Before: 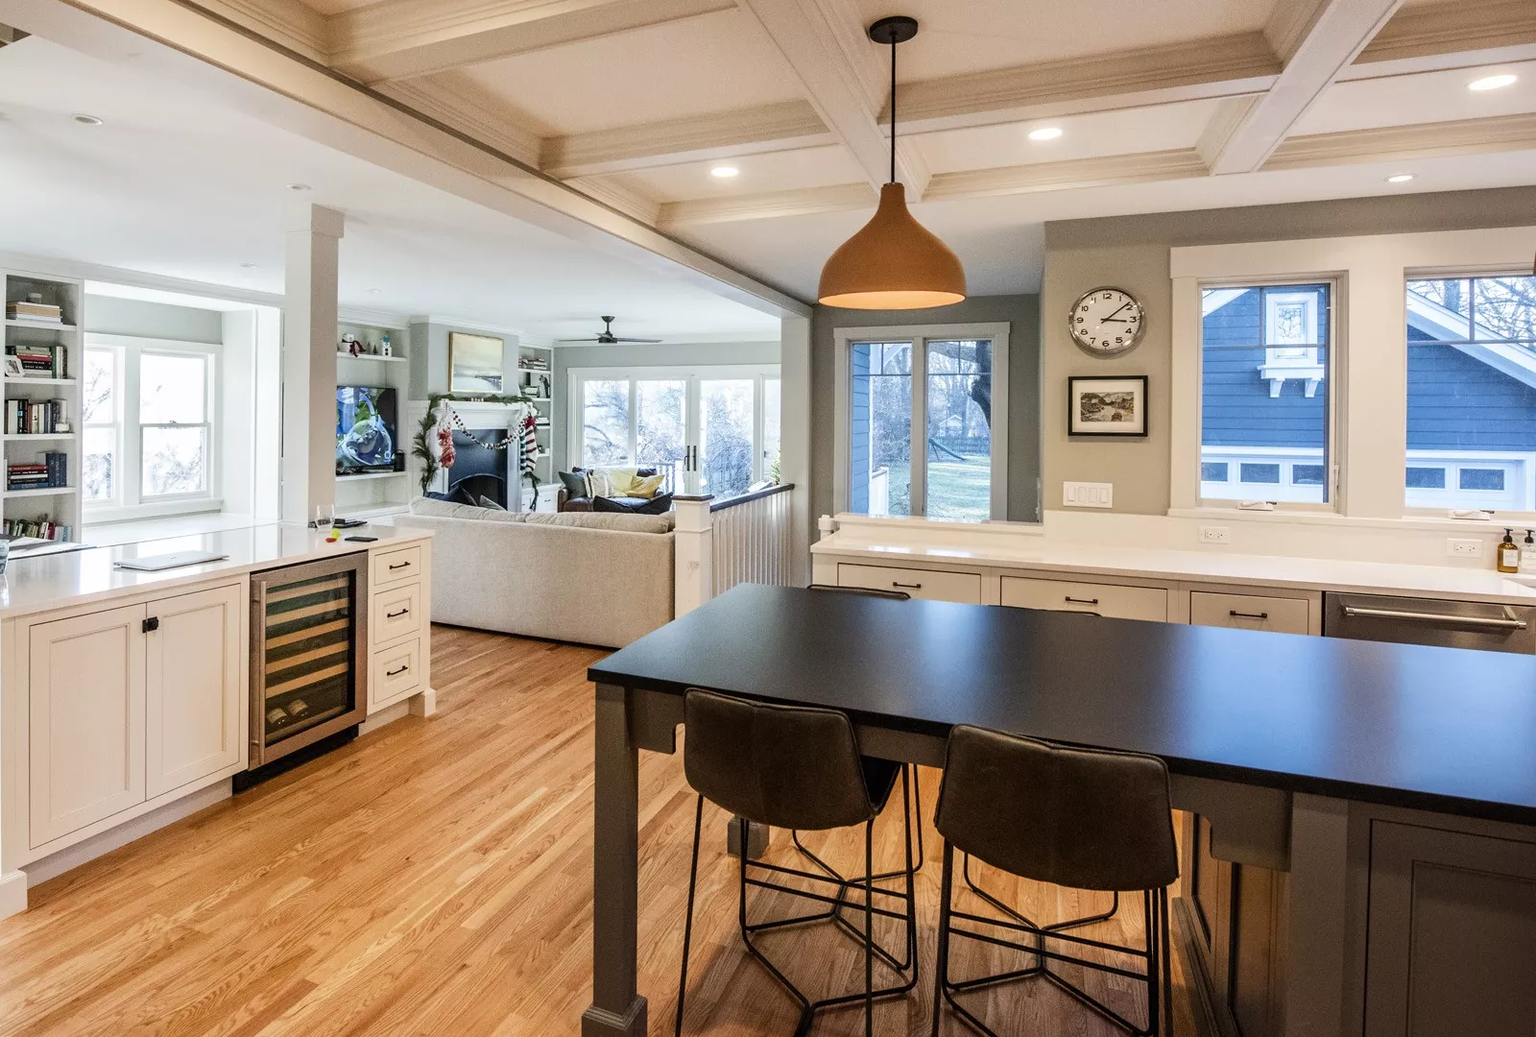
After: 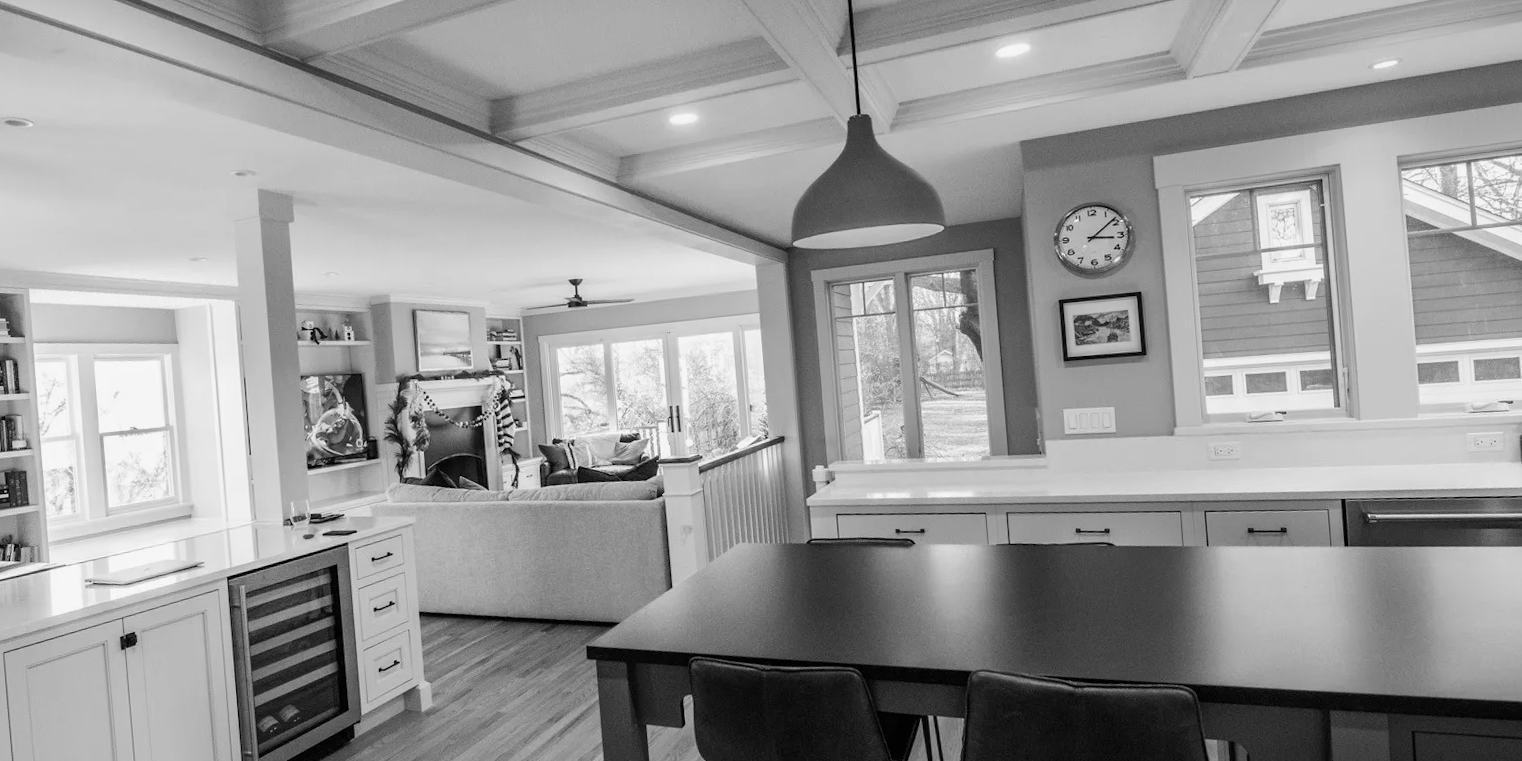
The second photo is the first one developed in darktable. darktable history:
crop: bottom 19.644%
rotate and perspective: rotation -5°, crop left 0.05, crop right 0.952, crop top 0.11, crop bottom 0.89
color calibration: output gray [0.22, 0.42, 0.37, 0], gray › normalize channels true, illuminant same as pipeline (D50), adaptation XYZ, x 0.346, y 0.359, gamut compression 0
